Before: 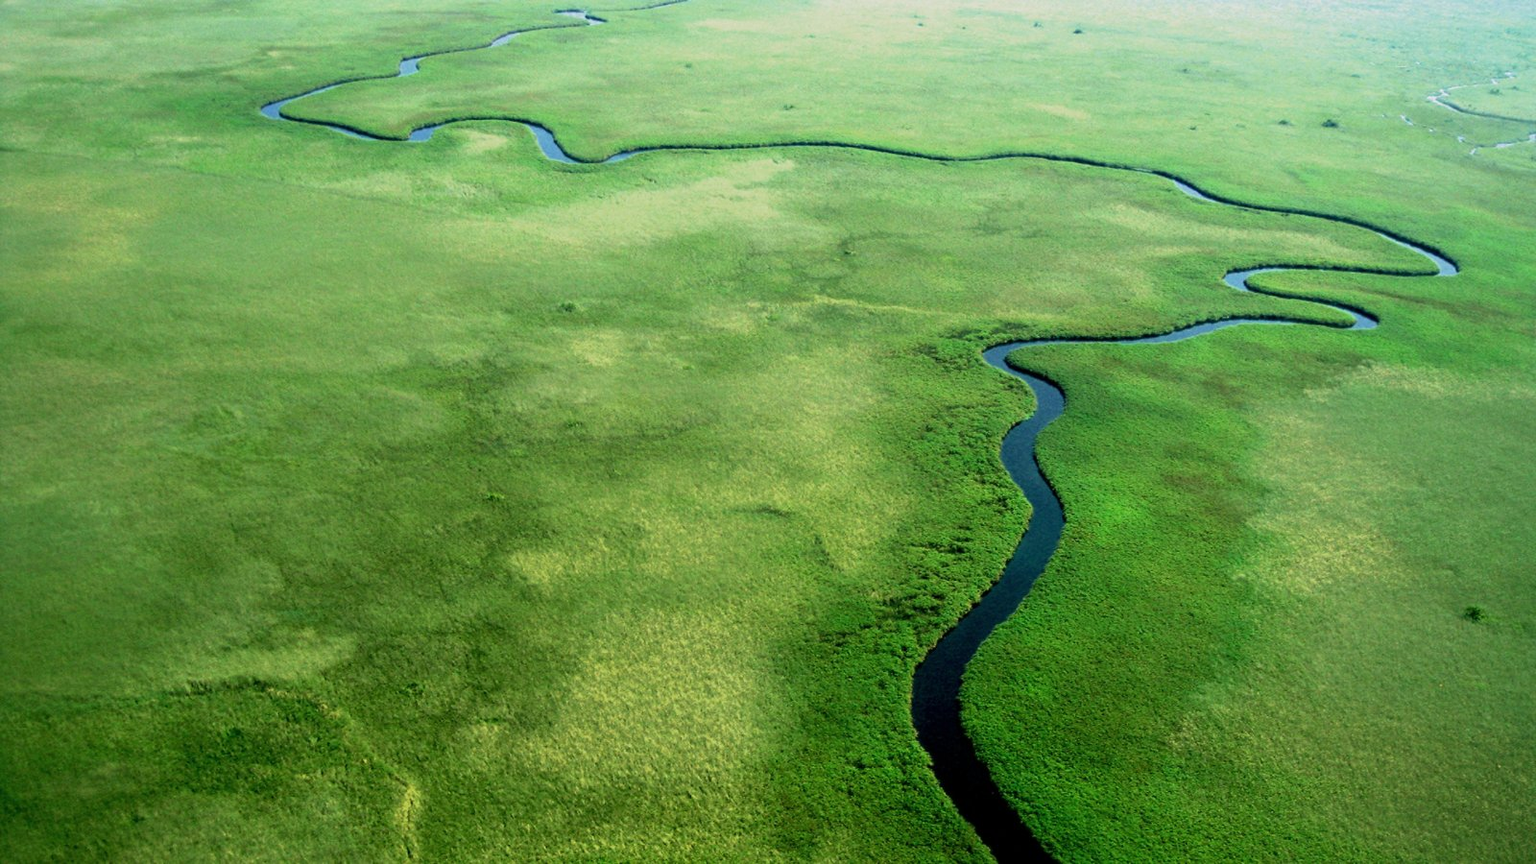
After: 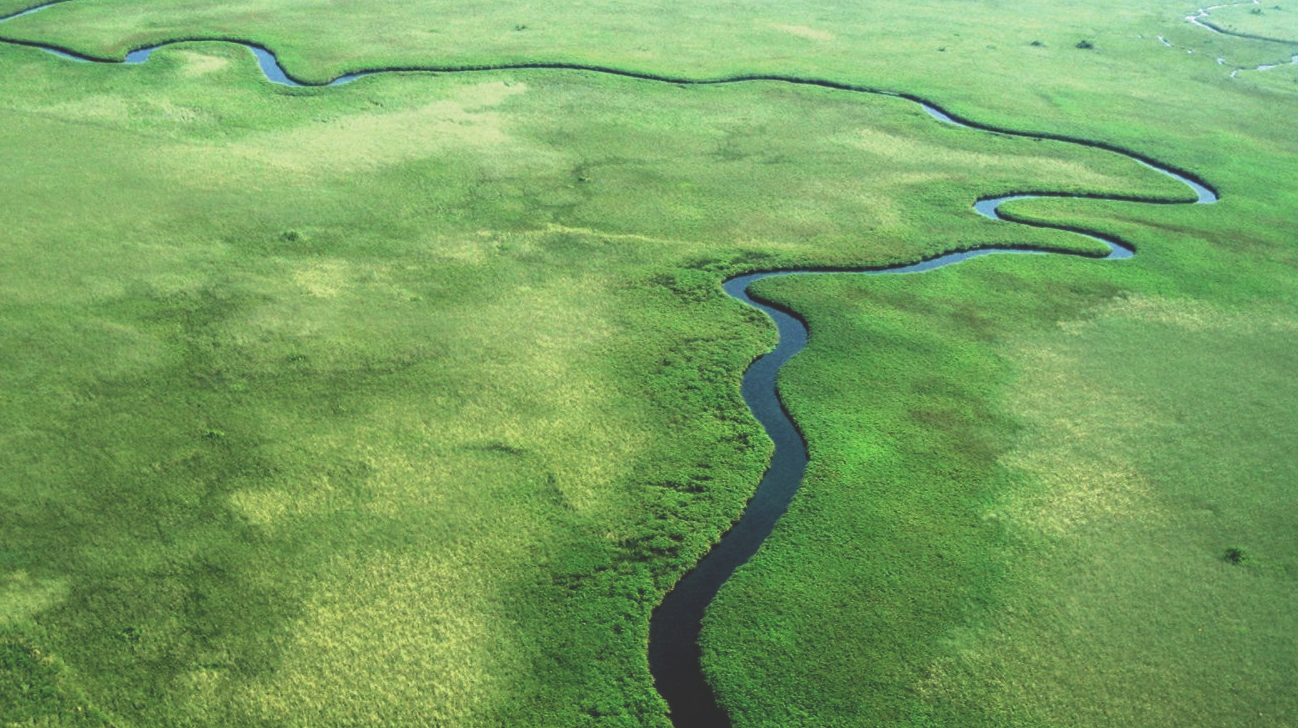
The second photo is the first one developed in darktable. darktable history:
exposure: black level correction -0.039, exposure 0.064 EV, compensate exposure bias true, compensate highlight preservation false
local contrast: on, module defaults
crop: left 18.841%, top 9.376%, right 0.001%, bottom 9.698%
